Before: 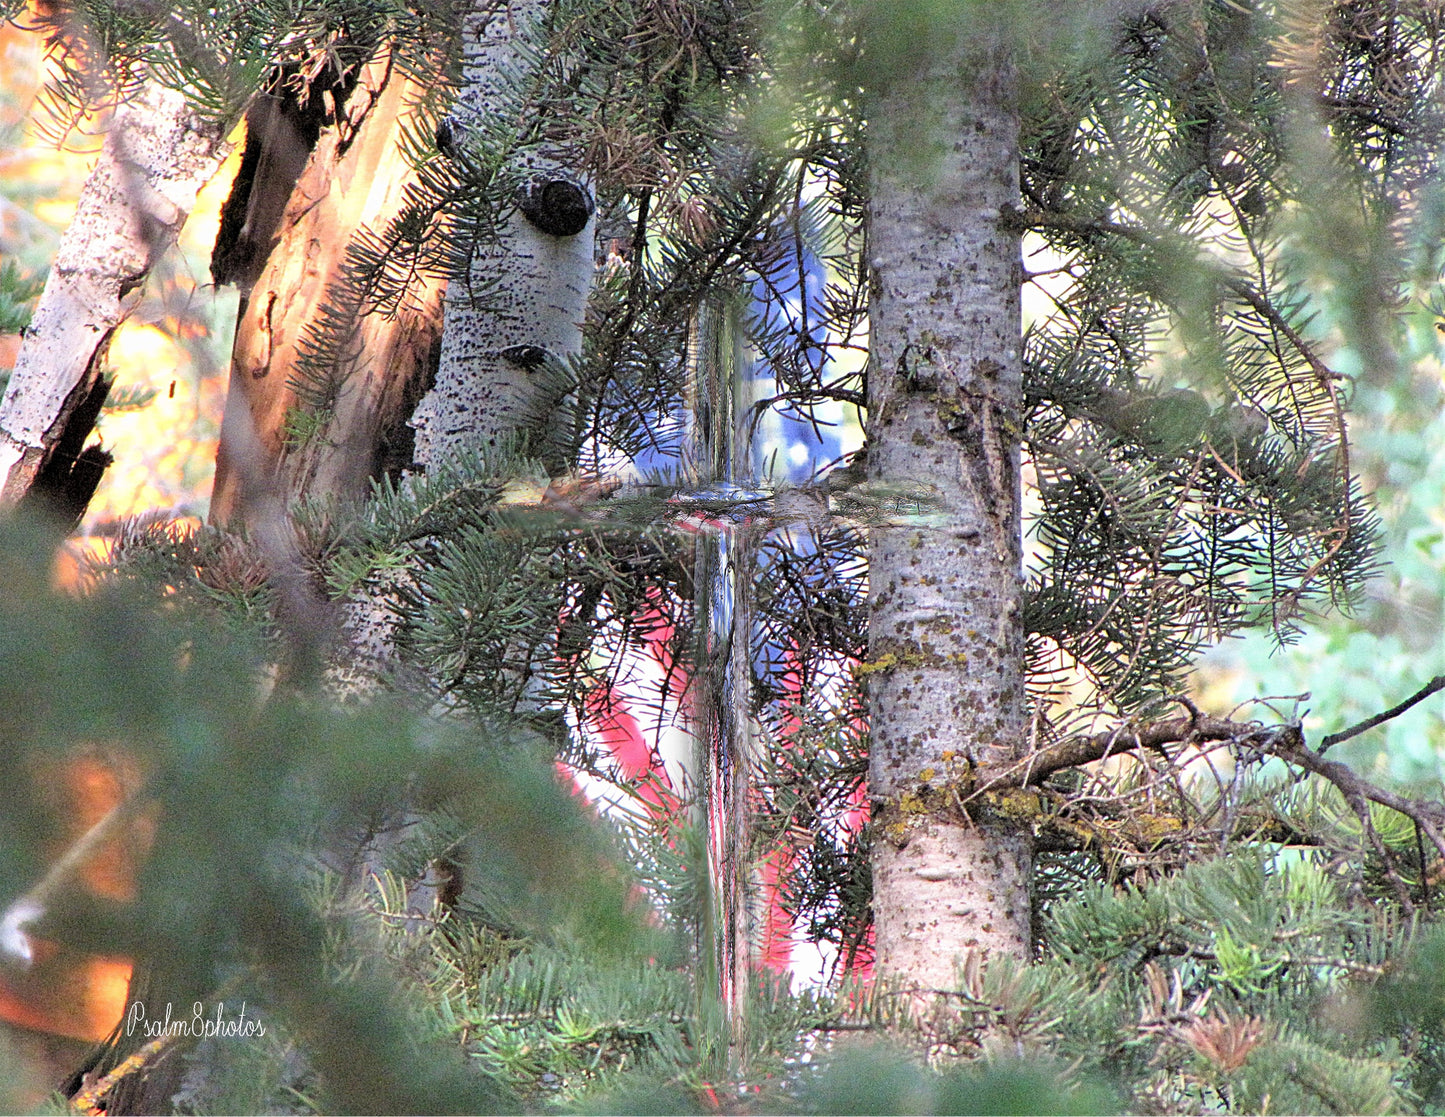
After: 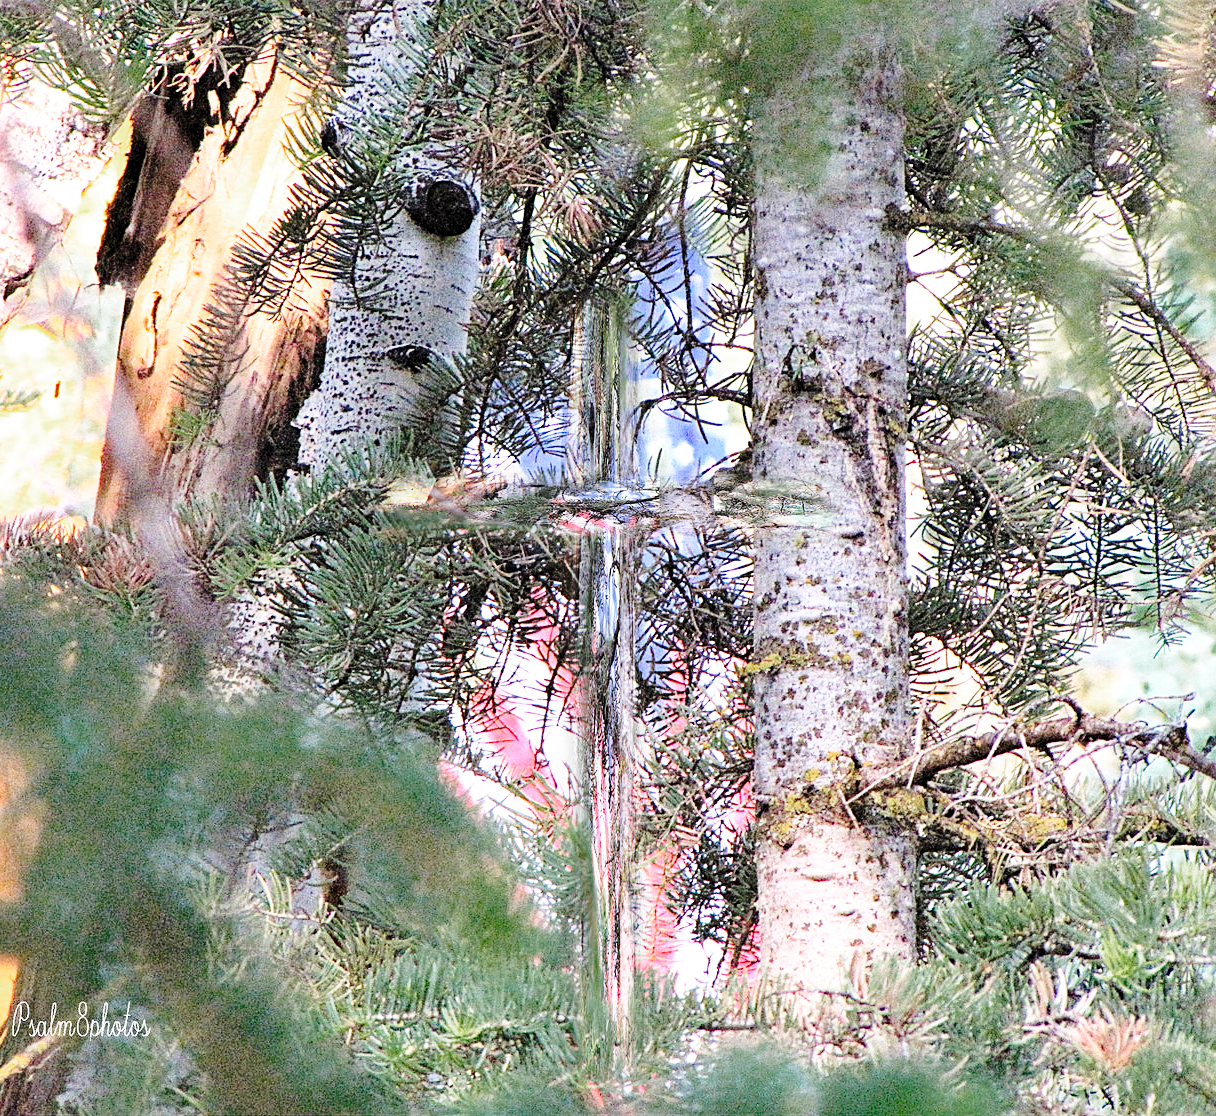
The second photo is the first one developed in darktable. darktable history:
crop: left 8.026%, right 7.374%
color zones: curves: ch0 [(0, 0.558) (0.143, 0.548) (0.286, 0.447) (0.429, 0.259) (0.571, 0.5) (0.714, 0.5) (0.857, 0.593) (1, 0.558)]; ch1 [(0, 0.543) (0.01, 0.544) (0.12, 0.492) (0.248, 0.458) (0.5, 0.534) (0.748, 0.5) (0.99, 0.469) (1, 0.543)]; ch2 [(0, 0.507) (0.143, 0.522) (0.286, 0.505) (0.429, 0.5) (0.571, 0.5) (0.714, 0.5) (0.857, 0.5) (1, 0.507)]
sharpen: amount 0.2
base curve: curves: ch0 [(0, 0) (0.032, 0.037) (0.105, 0.228) (0.435, 0.76) (0.856, 0.983) (1, 1)], preserve colors none
haze removal: compatibility mode true, adaptive false
